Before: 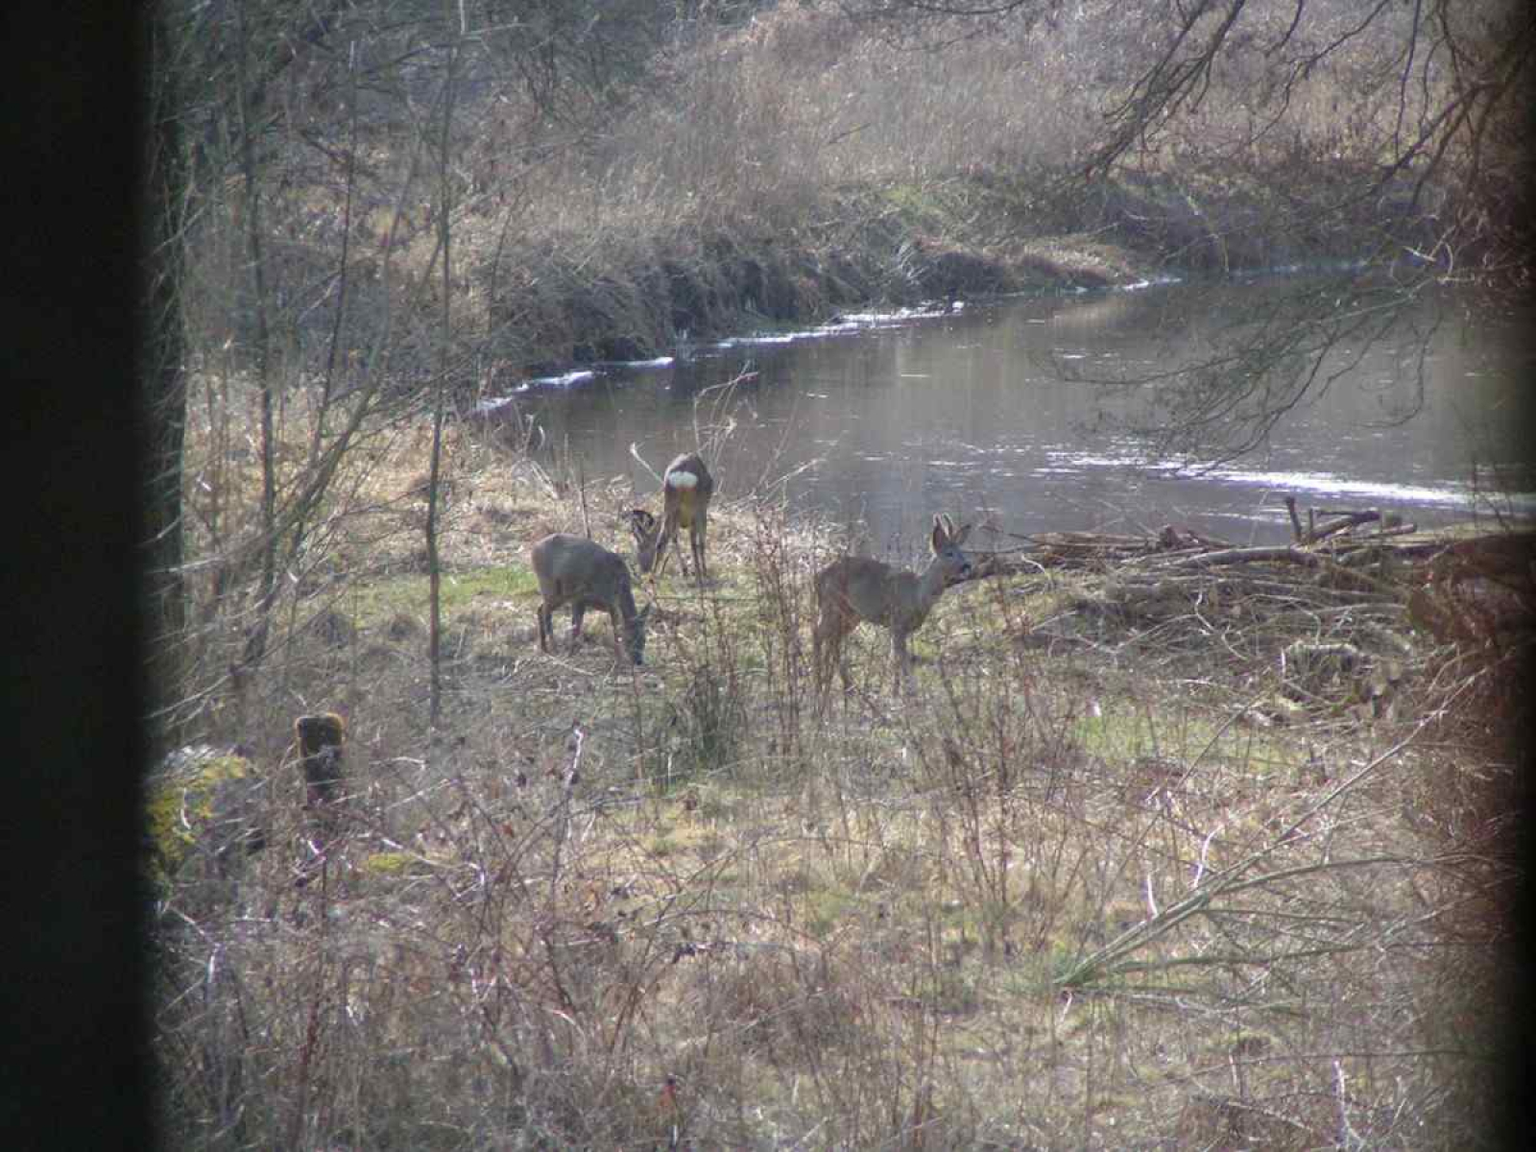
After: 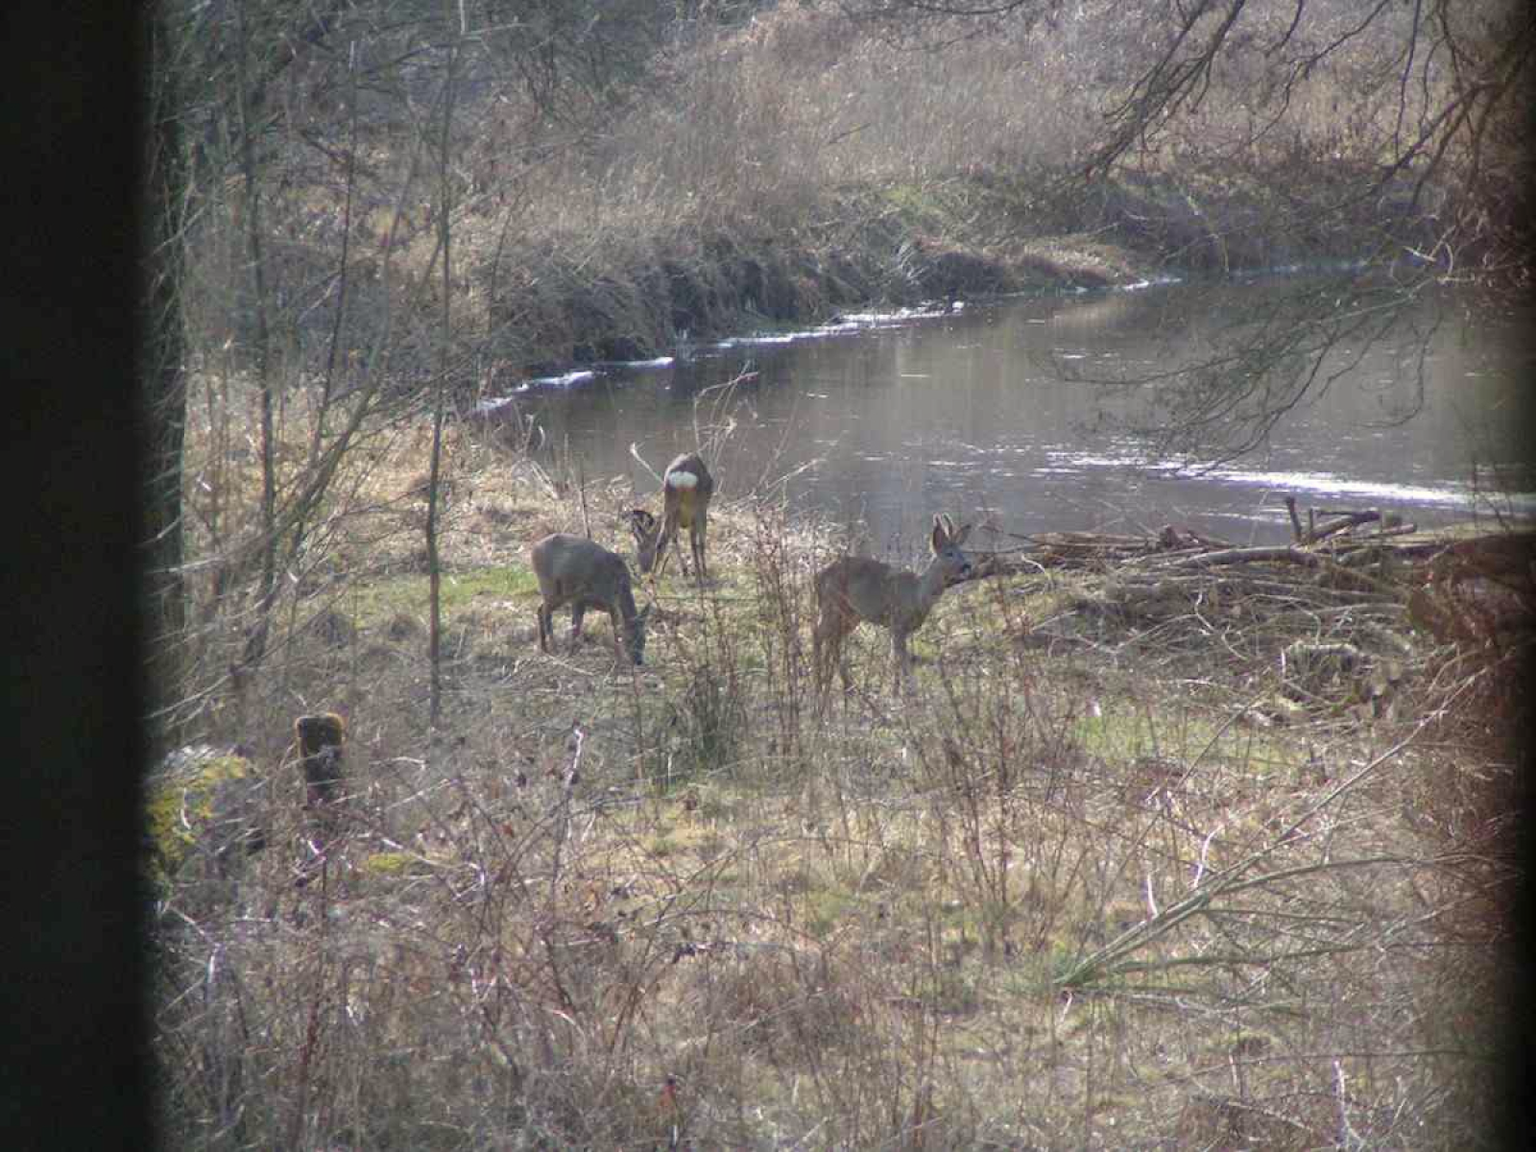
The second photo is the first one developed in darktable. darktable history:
shadows and highlights: shadows 32.55, highlights -46.39, compress 49.9%, soften with gaussian
color calibration: x 0.342, y 0.355, temperature 5134.74 K
